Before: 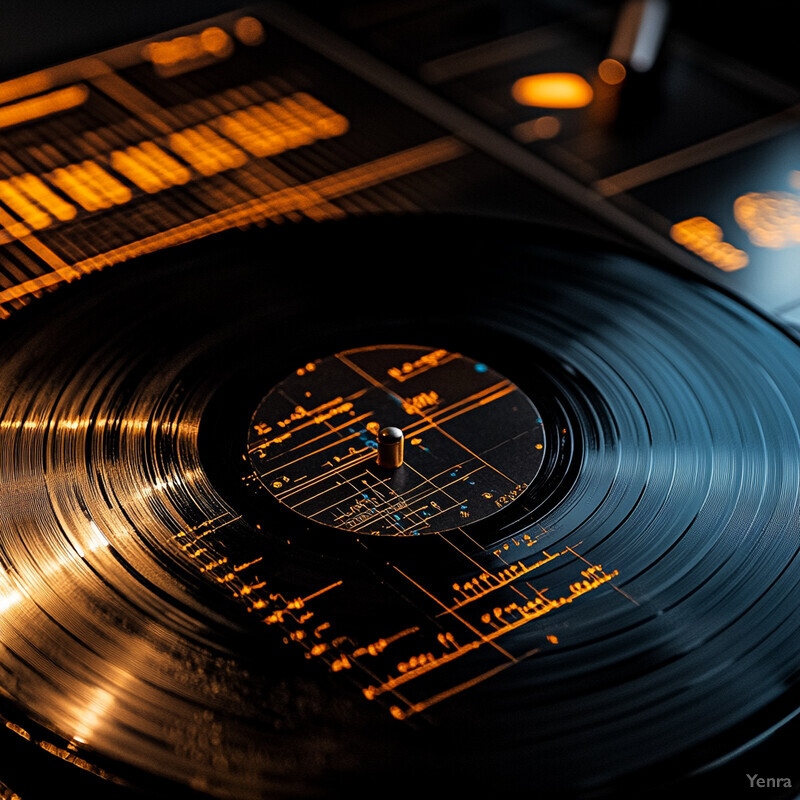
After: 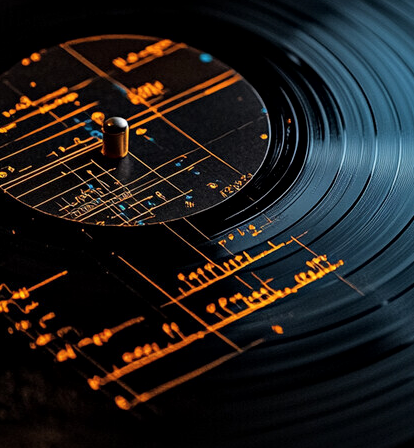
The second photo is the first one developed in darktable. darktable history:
crop: left 34.479%, top 38.822%, right 13.718%, bottom 5.172%
local contrast: mode bilateral grid, contrast 30, coarseness 25, midtone range 0.2
